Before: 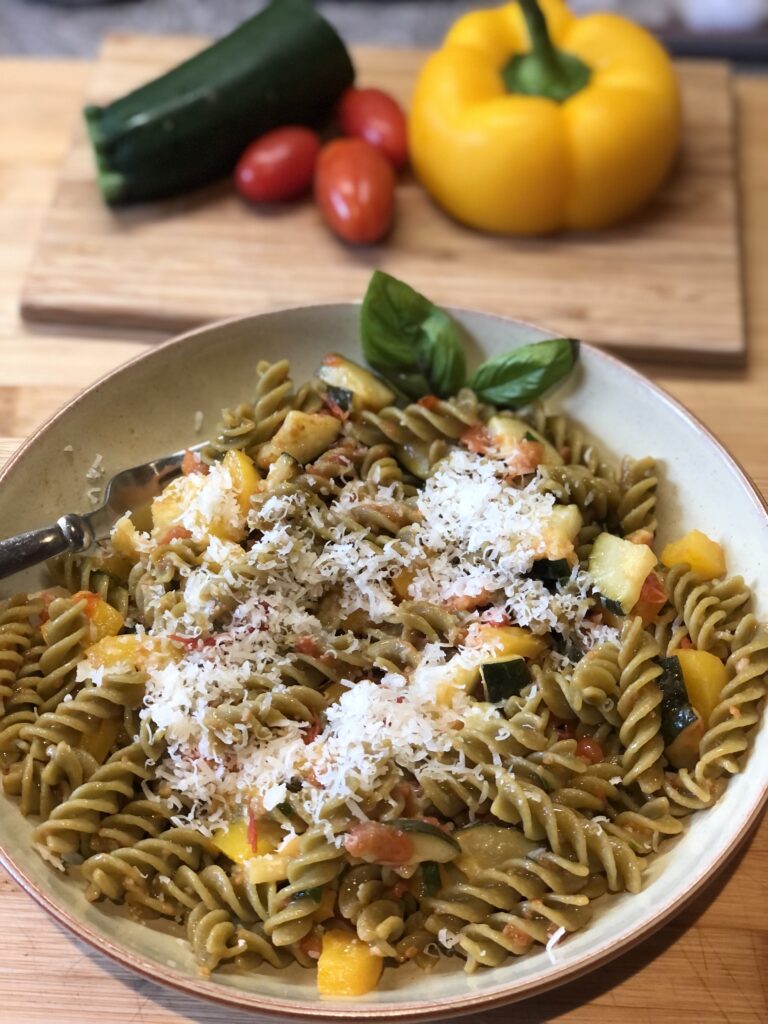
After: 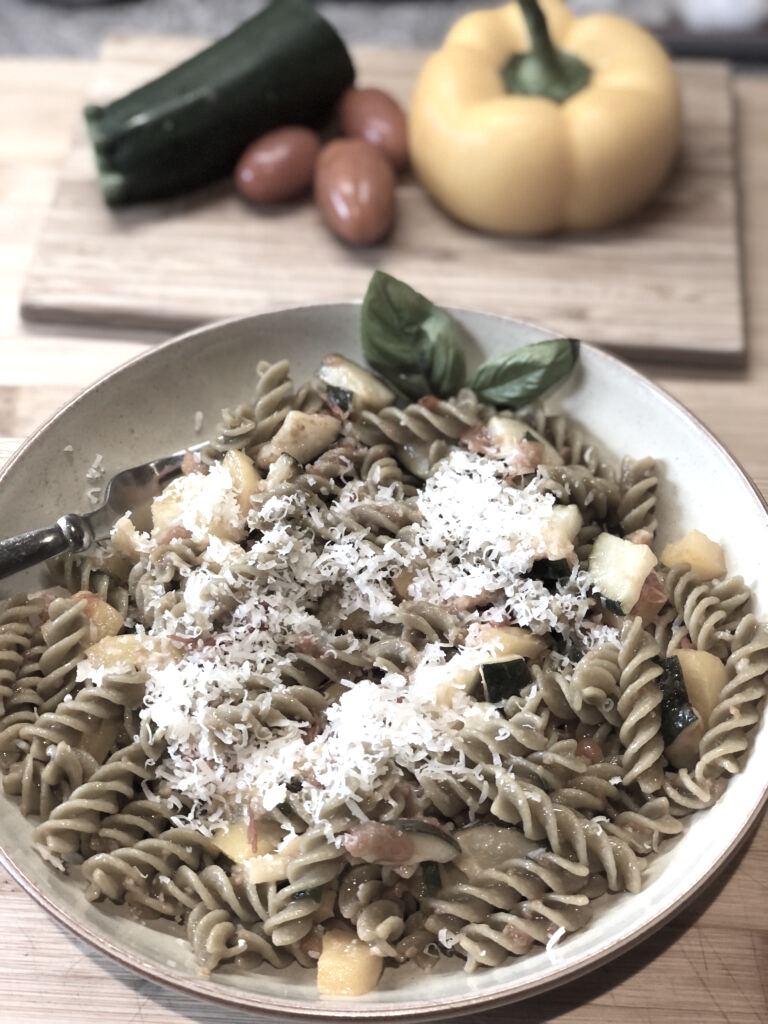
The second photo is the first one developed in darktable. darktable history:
exposure: exposure 0.367 EV, compensate highlight preservation false
color correction: saturation 0.3
